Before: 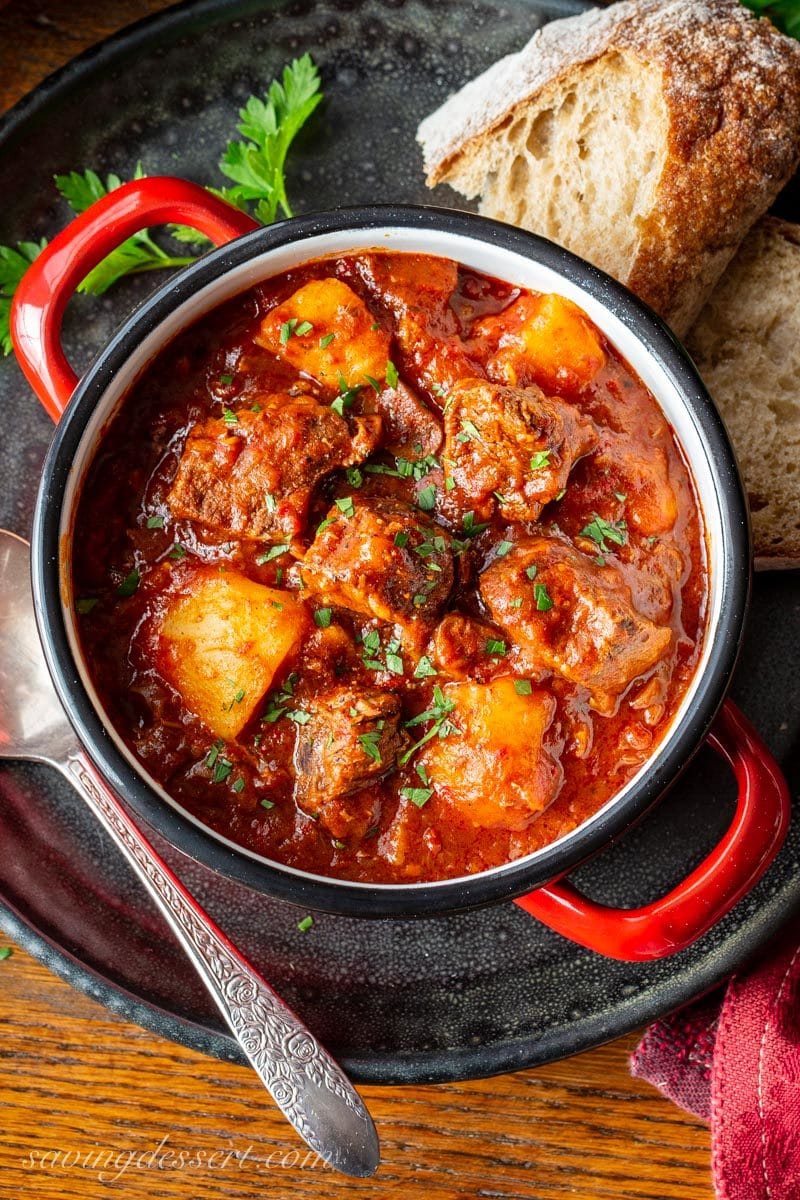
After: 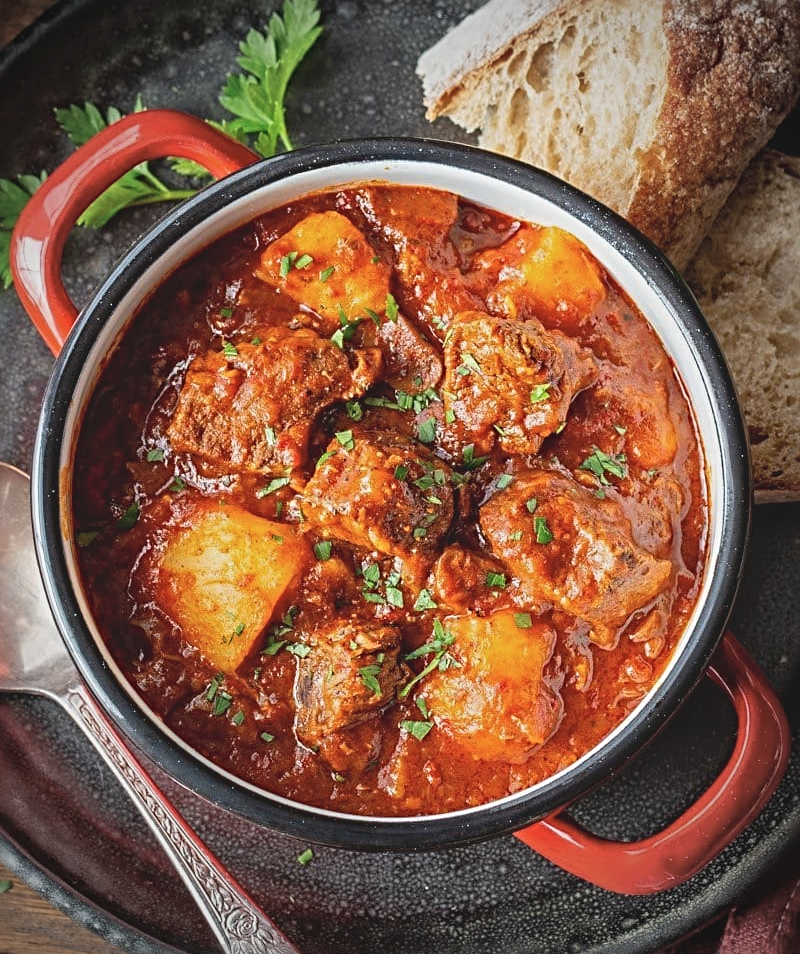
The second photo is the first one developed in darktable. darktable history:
crop and rotate: top 5.661%, bottom 14.793%
contrast brightness saturation: contrast -0.166, brightness 0.043, saturation -0.133
sharpen: radius 3.975
vignetting: fall-off start 73.86%
